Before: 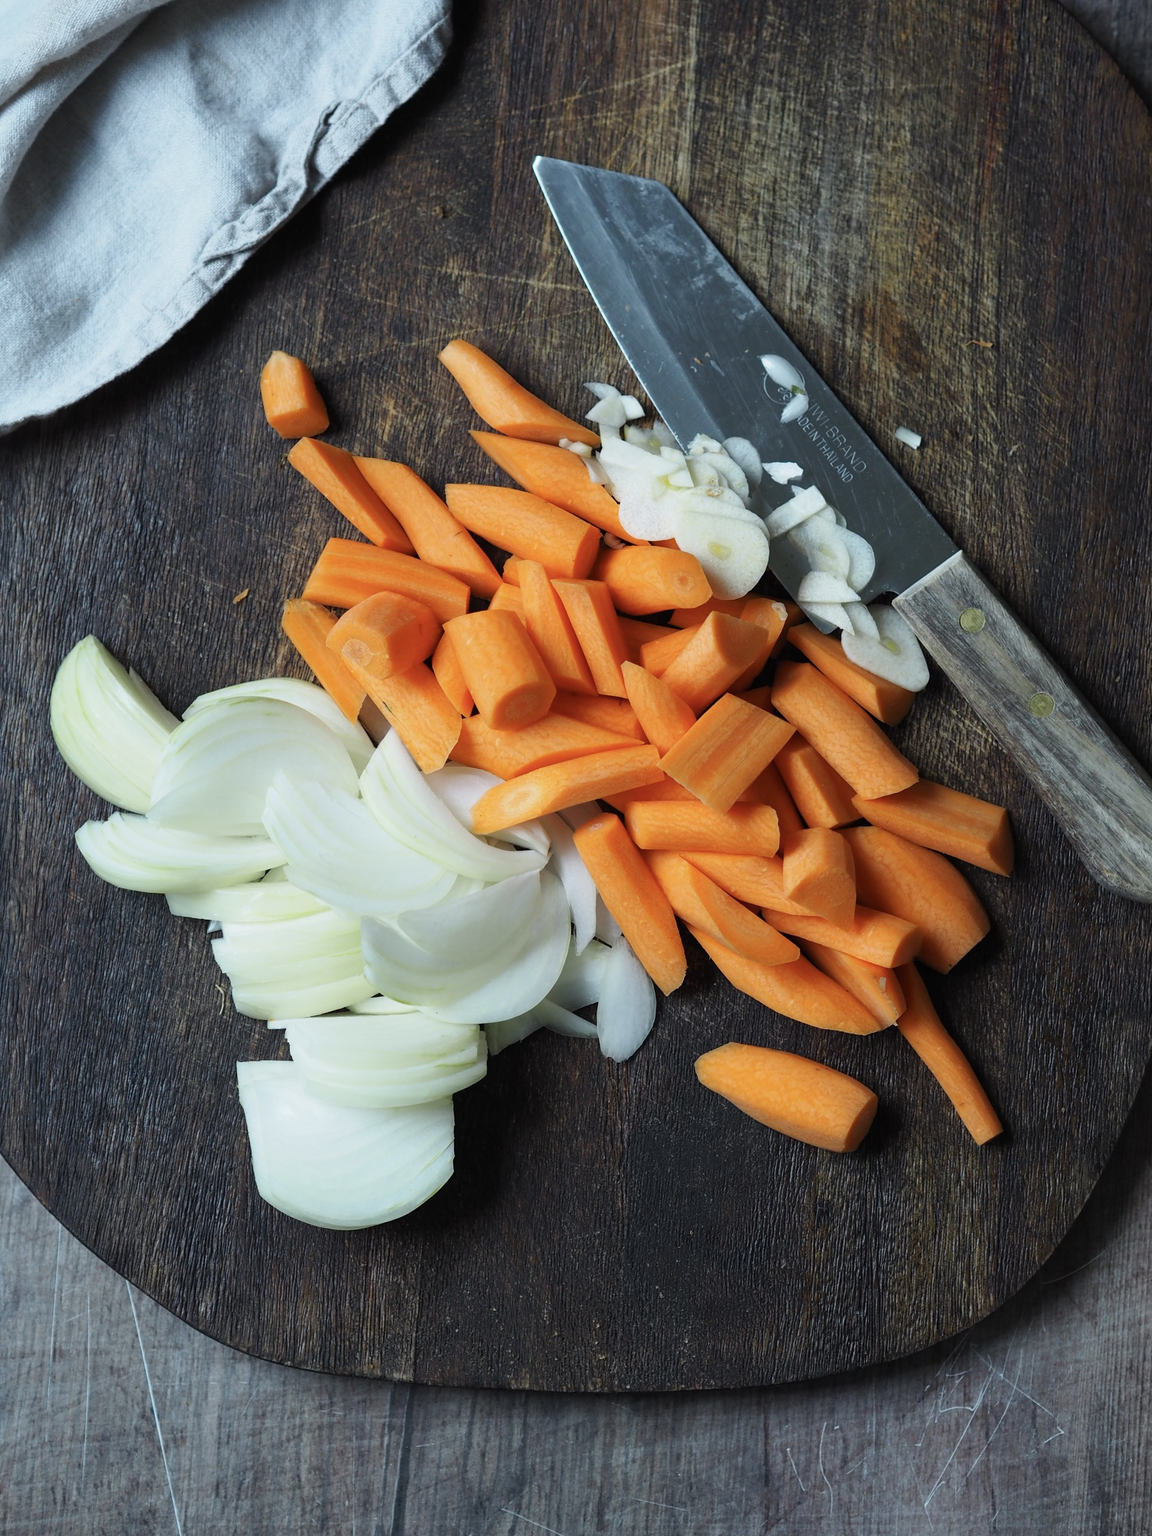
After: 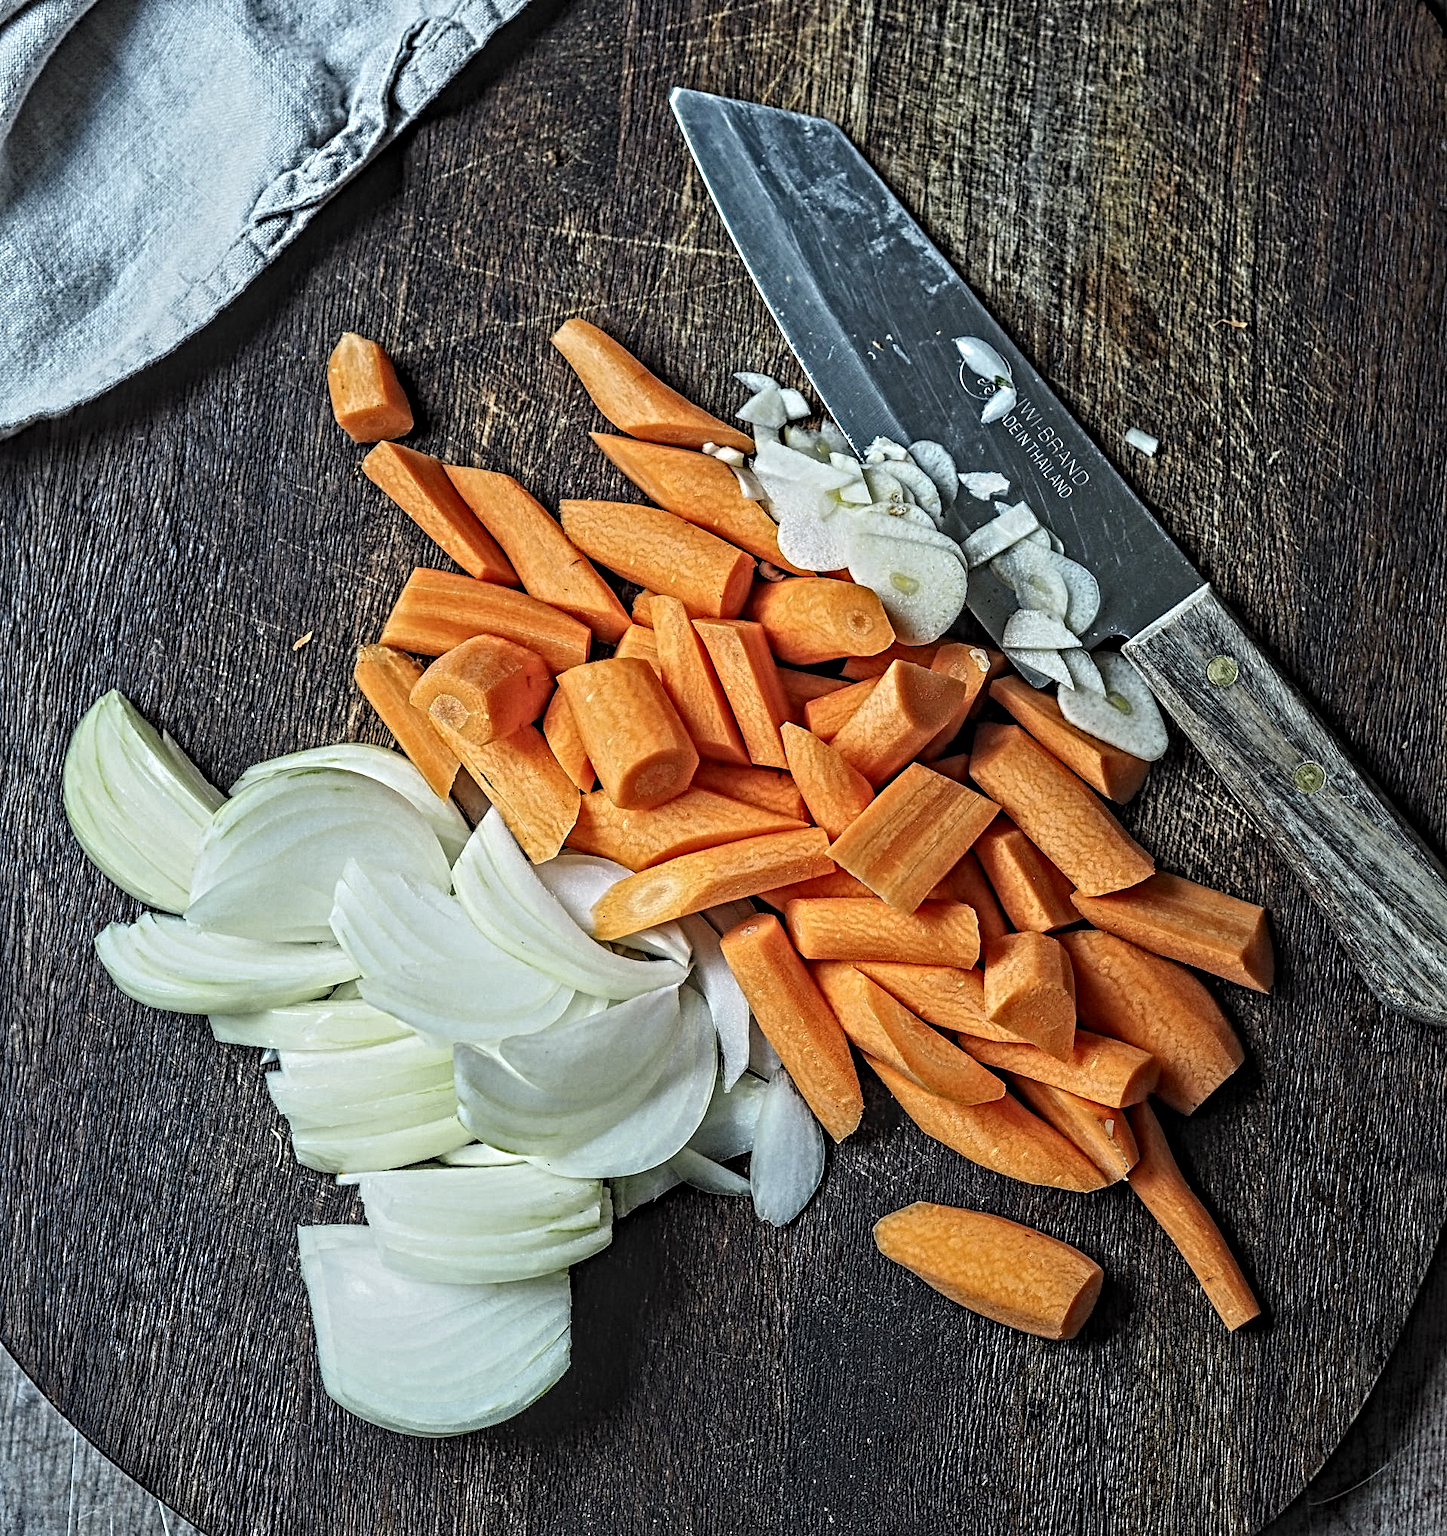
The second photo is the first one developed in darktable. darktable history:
contrast equalizer: y [[0.406, 0.494, 0.589, 0.753, 0.877, 0.999], [0.5 ×6], [0.5 ×6], [0 ×6], [0 ×6]]
crop and rotate: top 5.658%, bottom 14.753%
local contrast: on, module defaults
